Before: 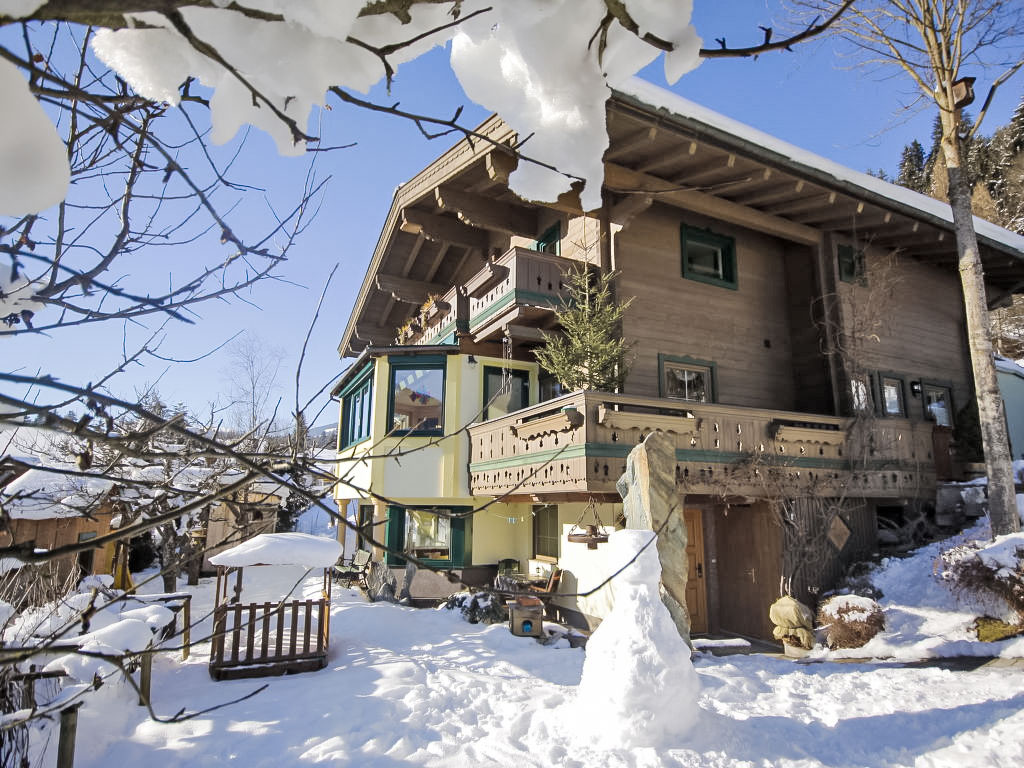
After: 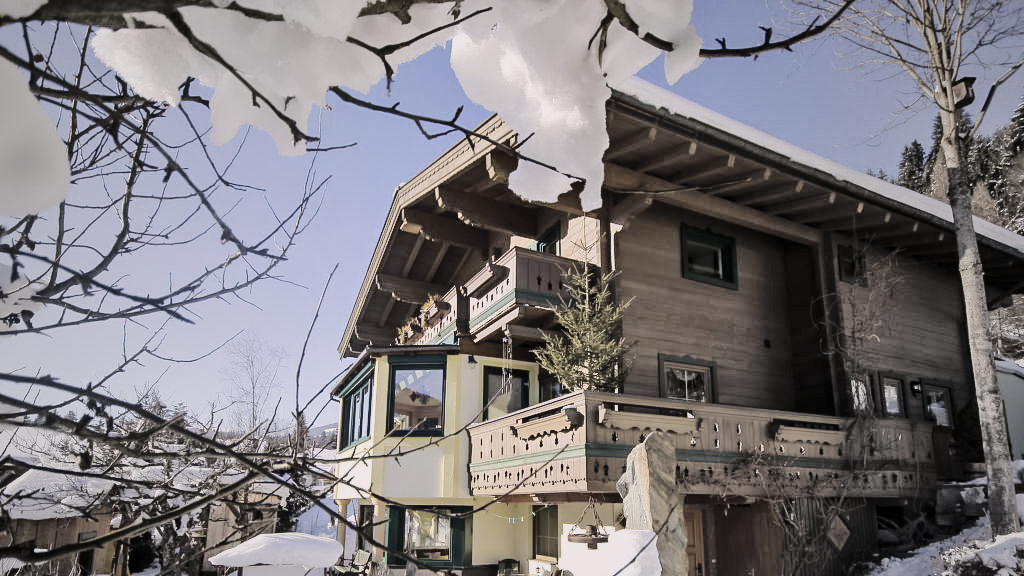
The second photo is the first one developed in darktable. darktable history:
crop: bottom 24.988%
base curve: curves: ch0 [(0, 0) (0.028, 0.03) (0.121, 0.232) (0.46, 0.748) (0.859, 0.968) (1, 1)]
vignetting: fall-off start 18.21%, fall-off radius 137.95%, brightness -0.207, center (-0.078, 0.066), width/height ratio 0.62, shape 0.59
white balance: red 0.983, blue 1.036
exposure: black level correction 0, exposure -0.766 EV, compensate highlight preservation false
color correction: highlights a* 5.59, highlights b* 5.24, saturation 0.68
color balance rgb: on, module defaults
